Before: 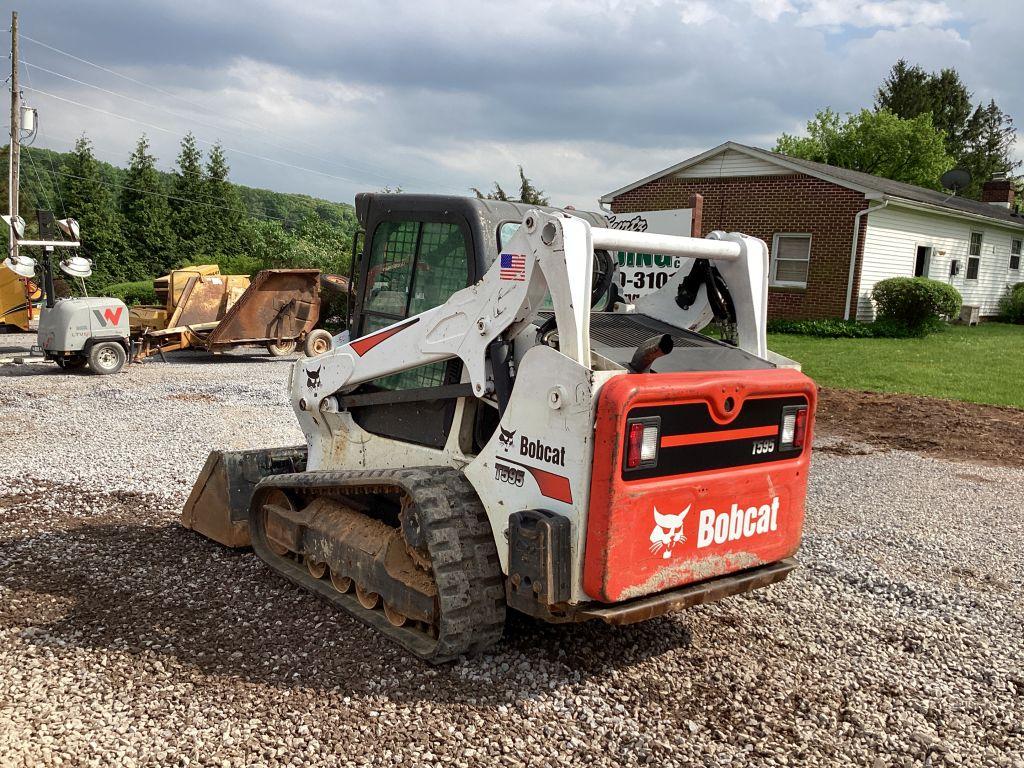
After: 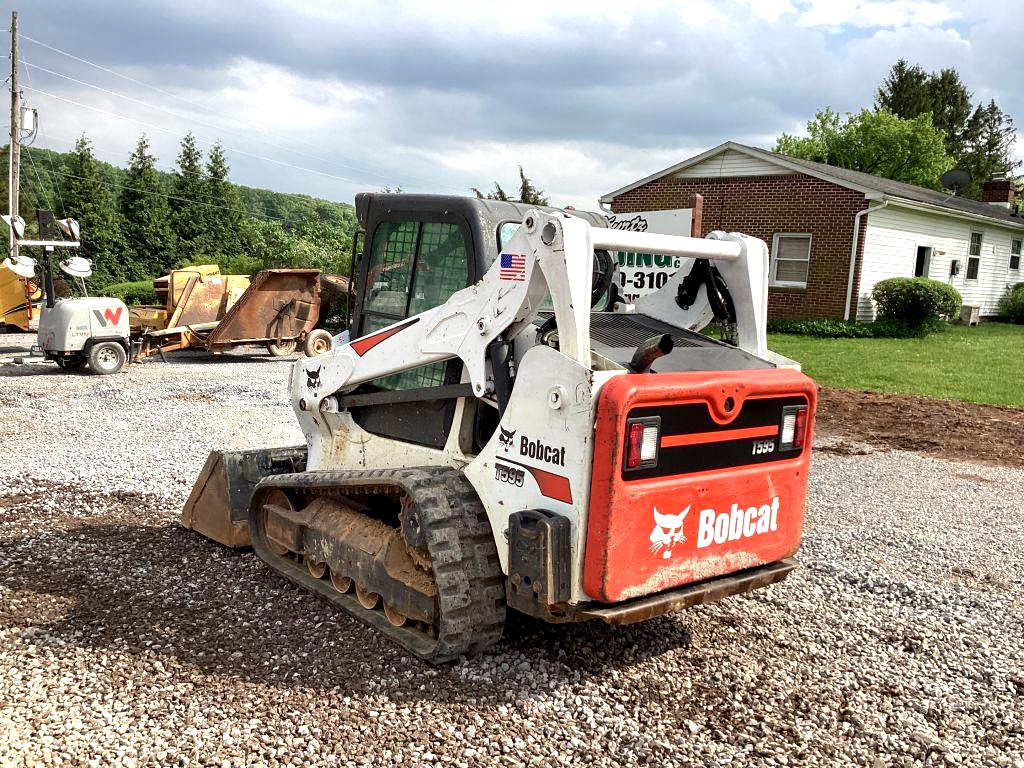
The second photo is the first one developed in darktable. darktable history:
contrast equalizer: y [[0.526, 0.53, 0.532, 0.532, 0.53, 0.525], [0.5 ×6], [0.5 ×6], [0 ×6], [0 ×6]]
exposure: black level correction 0, exposure 0.5 EV, compensate exposure bias true, compensate highlight preservation false
